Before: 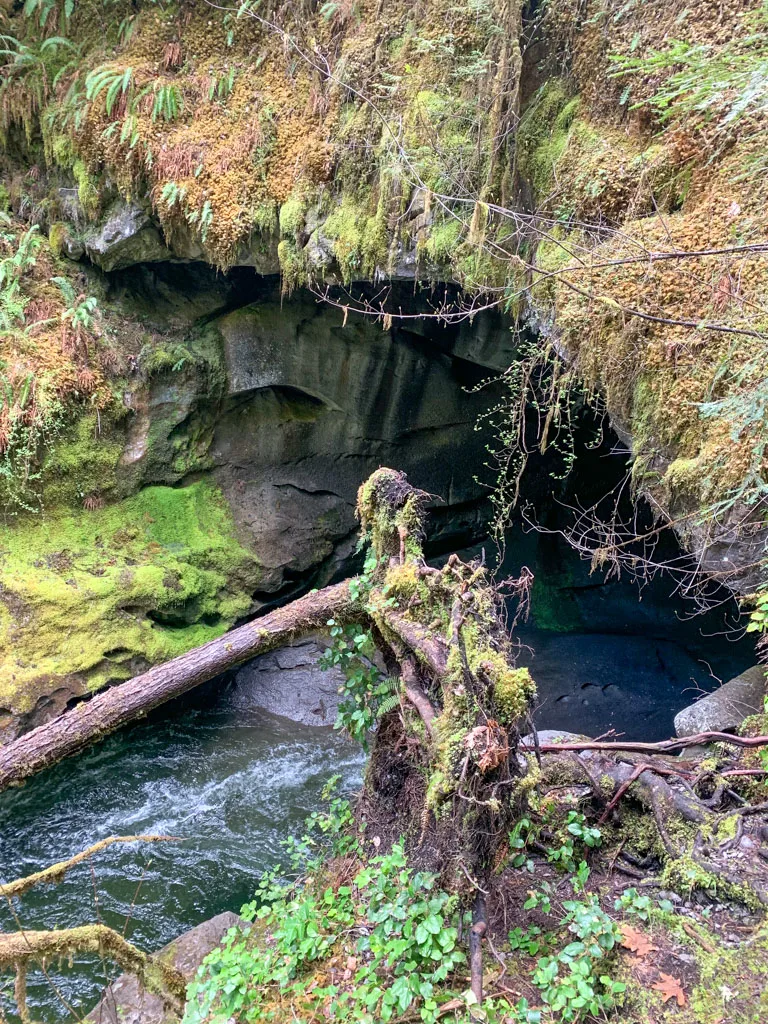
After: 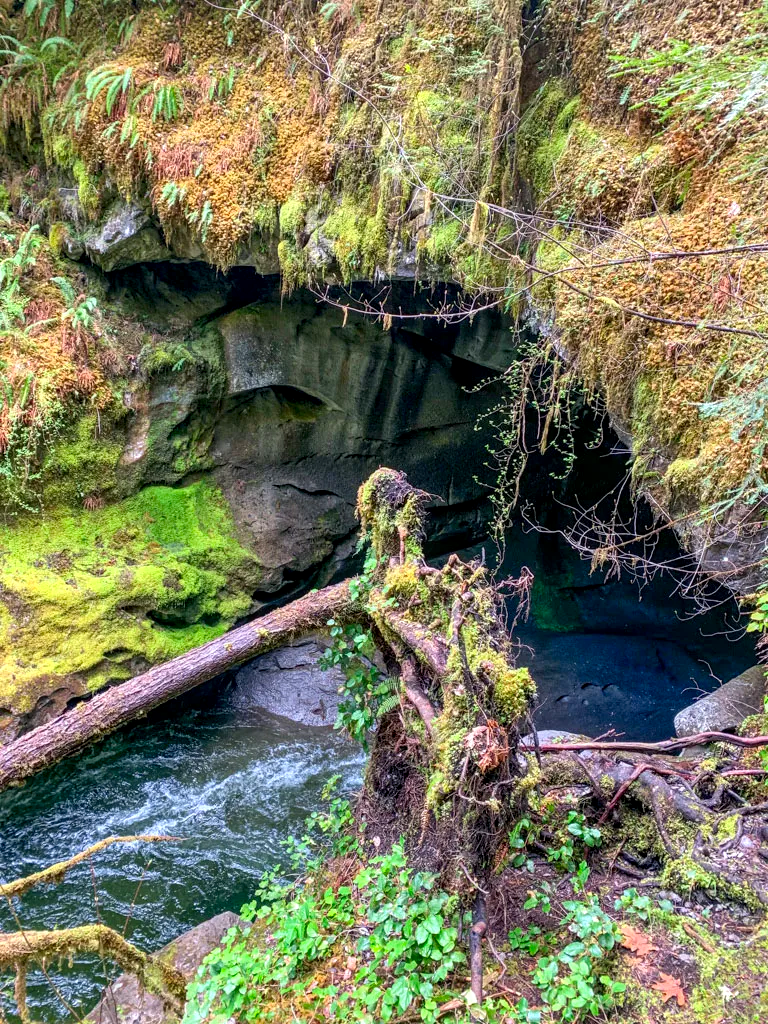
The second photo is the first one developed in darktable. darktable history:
local contrast: detail 130%
color correction: highlights b* 0.059, saturation 1.37
